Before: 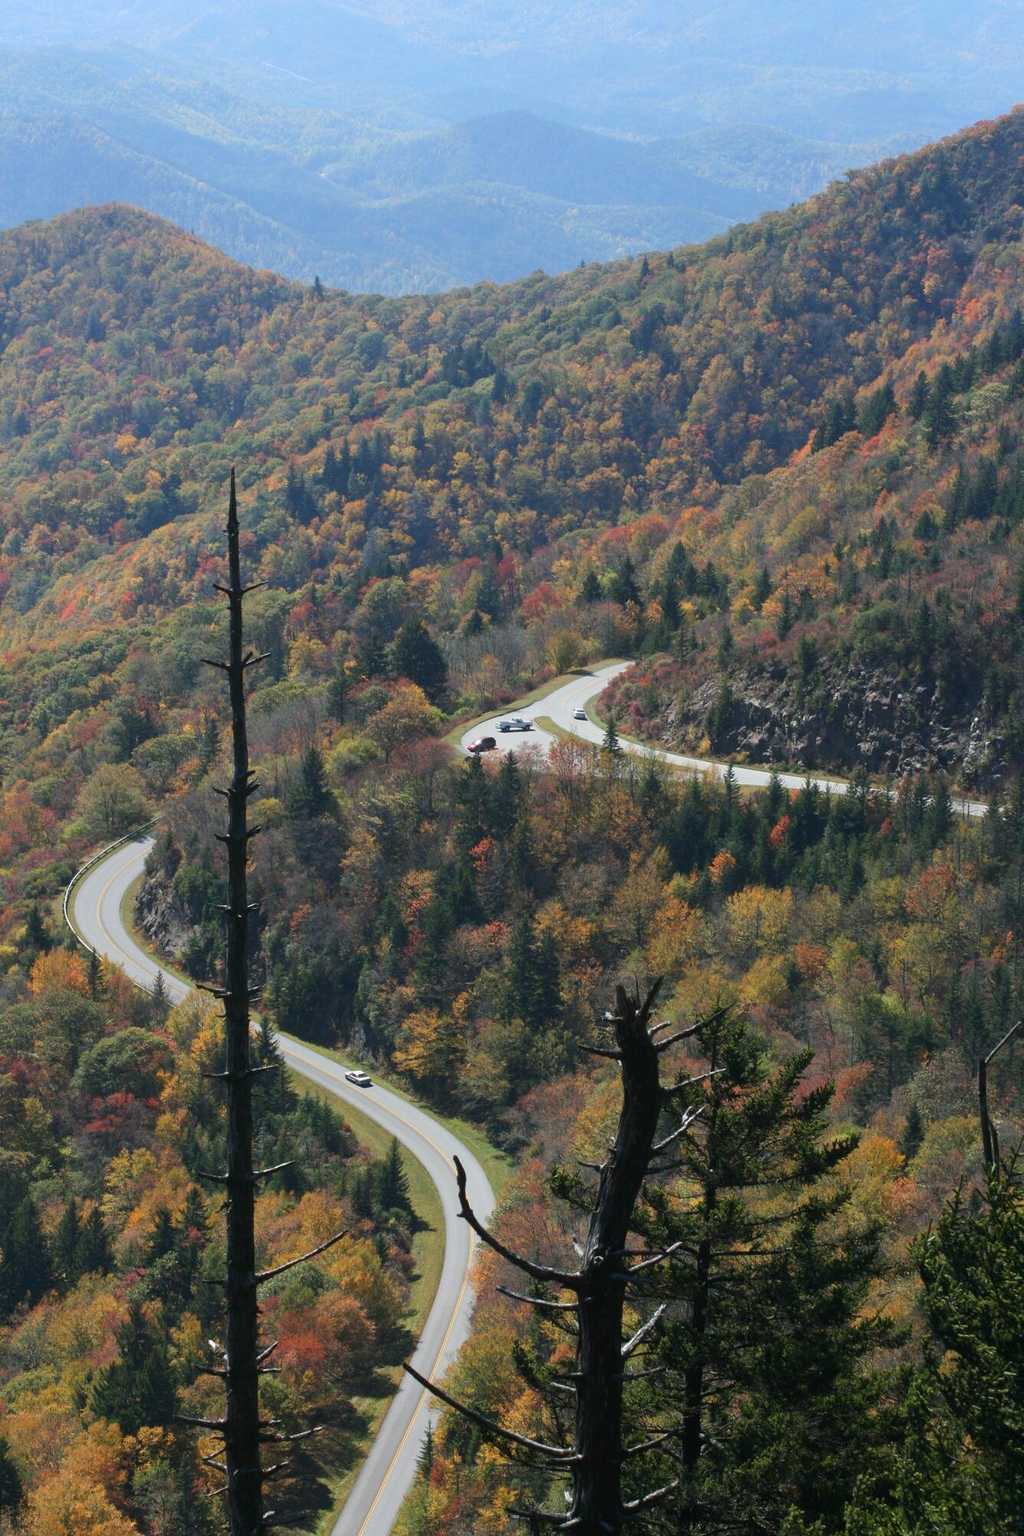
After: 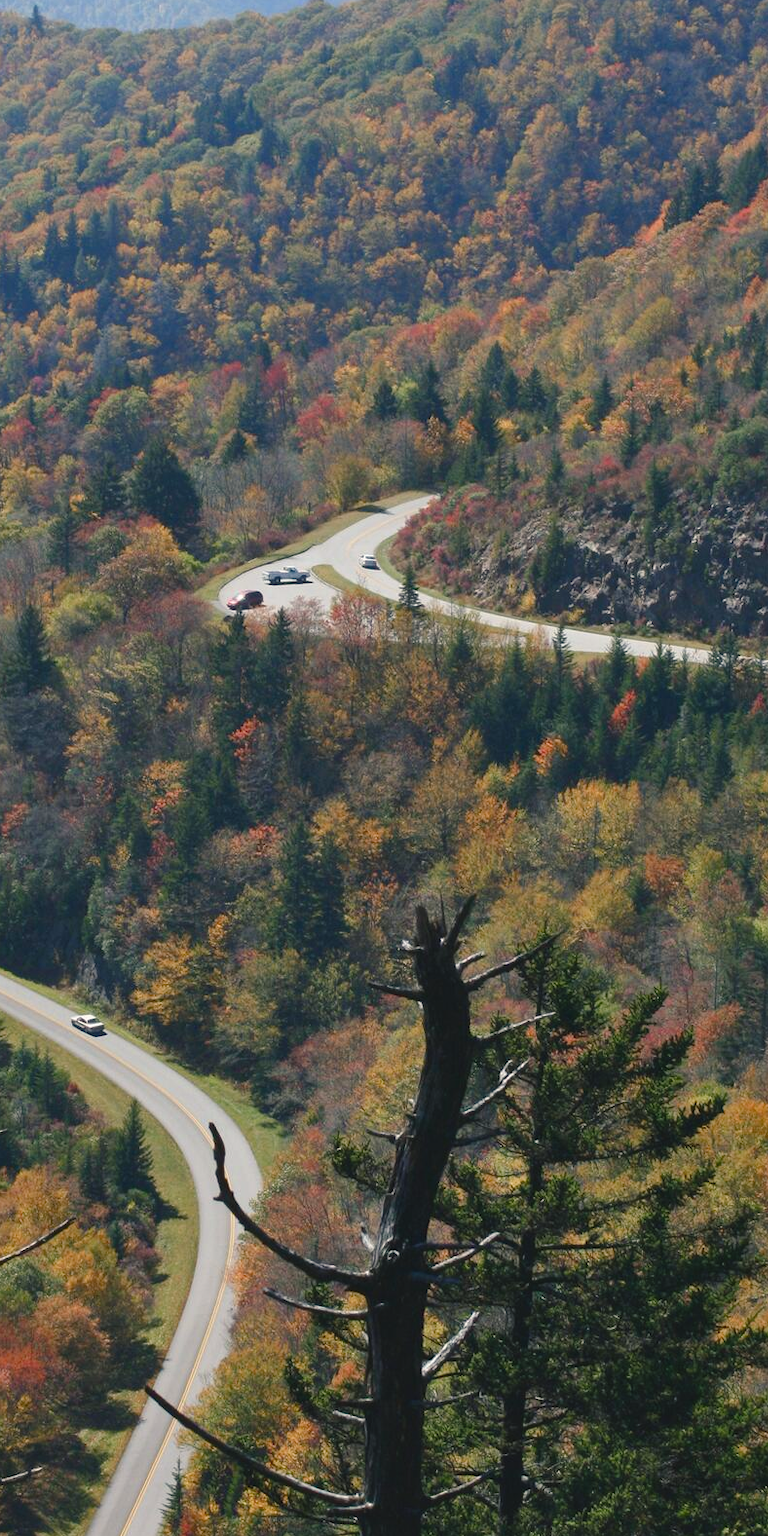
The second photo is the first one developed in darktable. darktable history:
shadows and highlights: shadows 37.27, highlights -28.18, soften with gaussian
crop and rotate: left 28.256%, top 17.734%, right 12.656%, bottom 3.573%
color balance rgb: shadows lift › chroma 2%, shadows lift › hue 250°, power › hue 326.4°, highlights gain › chroma 2%, highlights gain › hue 64.8°, global offset › luminance 0.5%, global offset › hue 58.8°, perceptual saturation grading › highlights -25%, perceptual saturation grading › shadows 30%, global vibrance 15%
